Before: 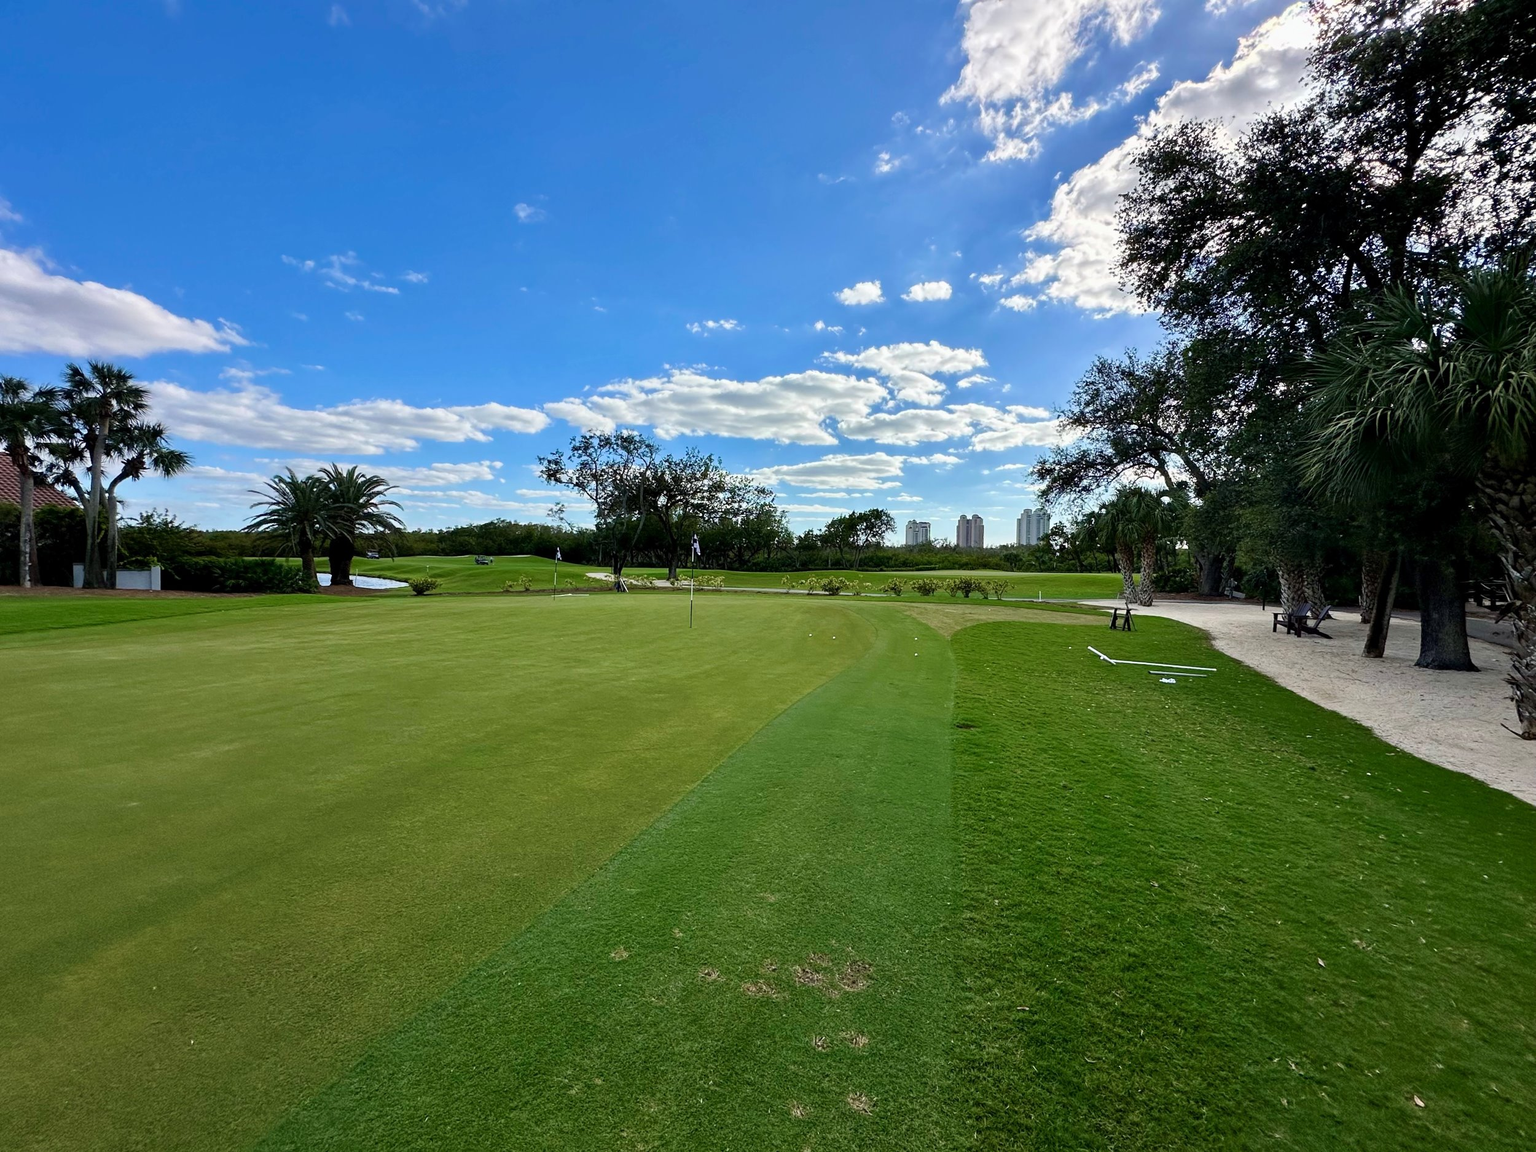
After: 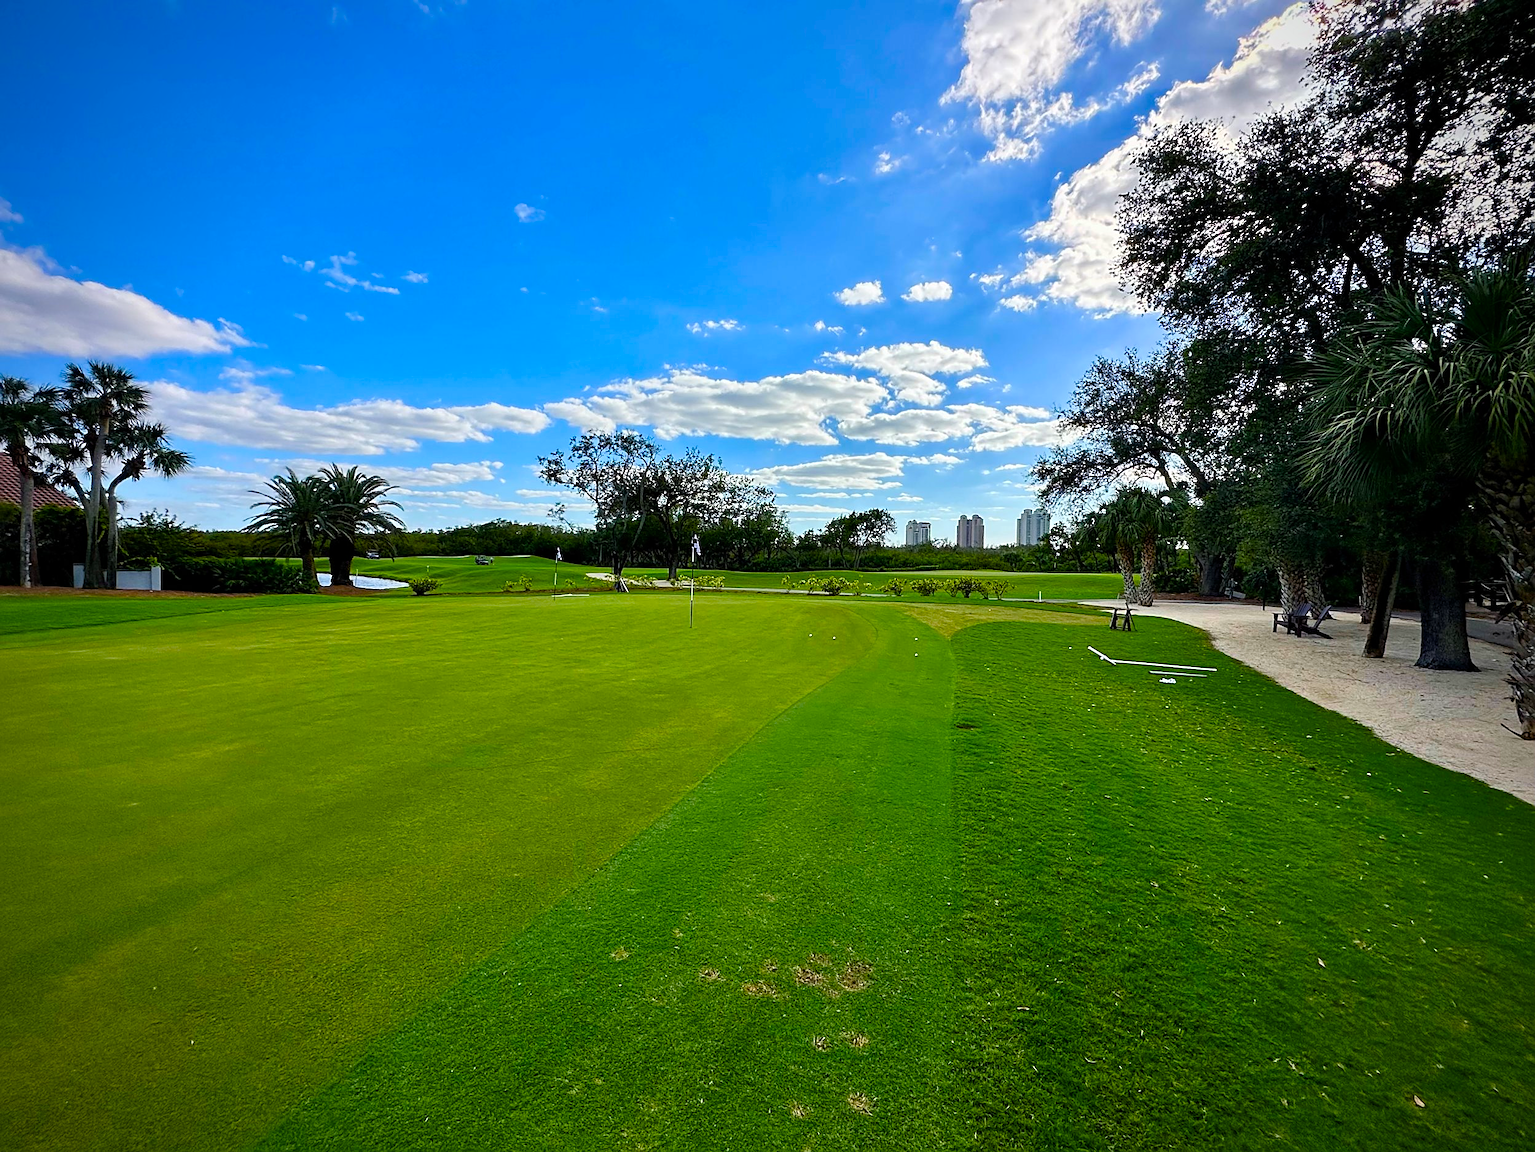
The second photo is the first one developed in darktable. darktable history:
vignetting: brightness -0.554, saturation -0.003
color zones: curves: ch0 [(0.224, 0.526) (0.75, 0.5)]; ch1 [(0.055, 0.526) (0.224, 0.761) (0.377, 0.526) (0.75, 0.5)]
sharpen: on, module defaults
color balance rgb: linear chroma grading › shadows -10.517%, linear chroma grading › global chroma 19.88%, perceptual saturation grading › global saturation 9.025%, perceptual saturation grading › highlights -13.753%, perceptual saturation grading › mid-tones 14.79%, perceptual saturation grading › shadows 22.45%
